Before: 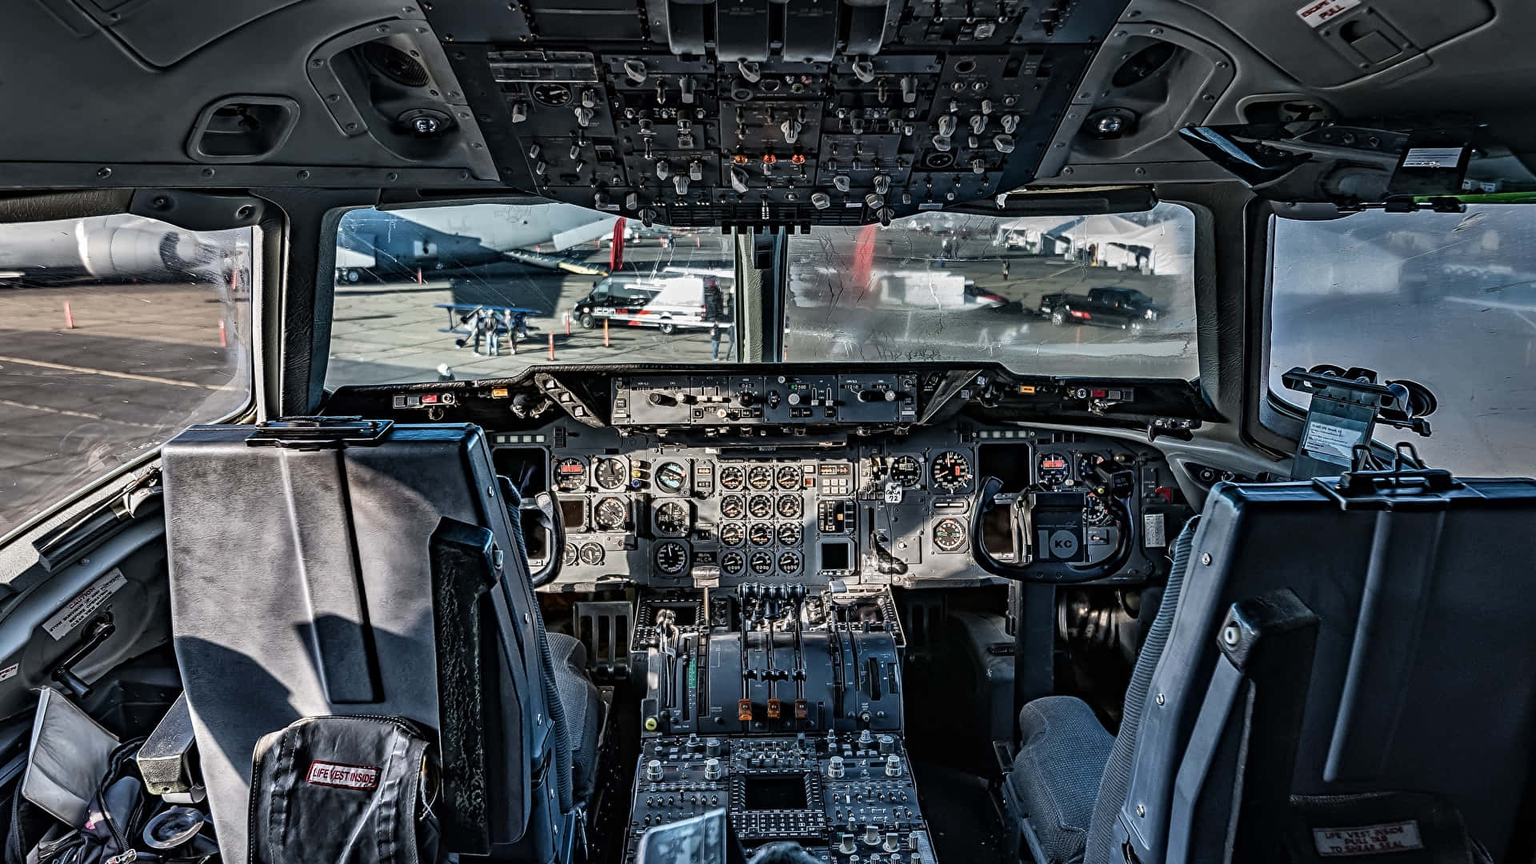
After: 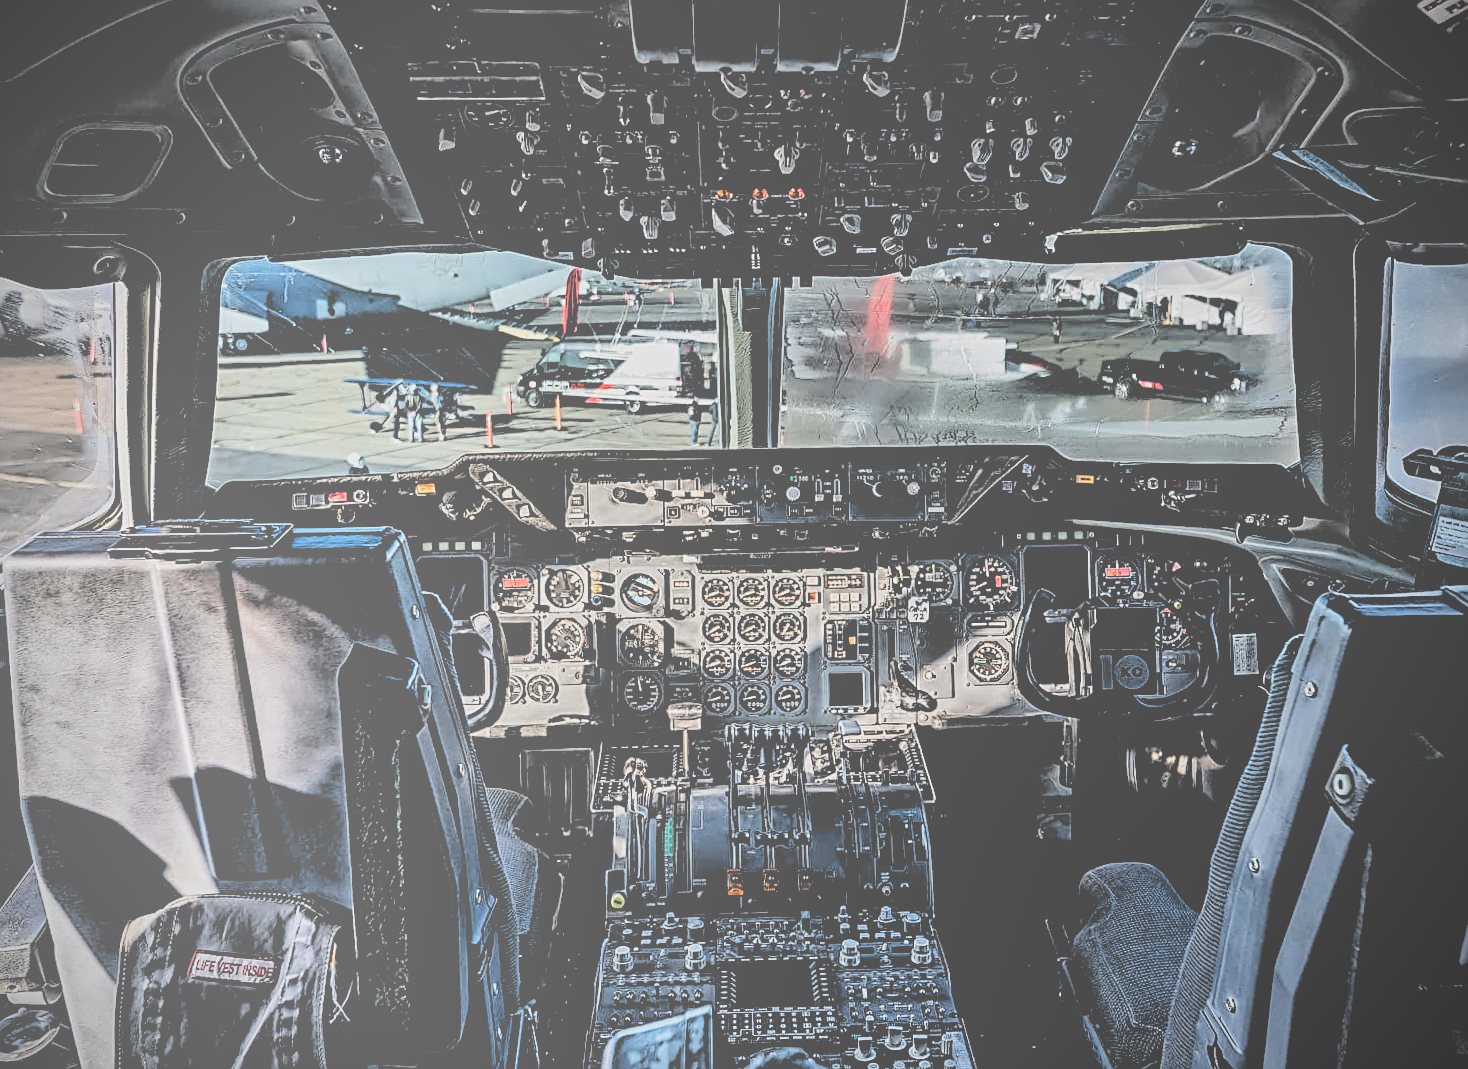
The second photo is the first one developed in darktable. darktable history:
crop: left 9.88%, right 12.664%
filmic rgb: black relative exposure -4.58 EV, white relative exposure 4.8 EV, threshold 3 EV, hardness 2.36, latitude 36.07%, contrast 1.048, highlights saturation mix 1.32%, shadows ↔ highlights balance 1.25%, color science v4 (2020), enable highlight reconstruction true
vignetting: unbound false
rotate and perspective: rotation -0.45°, automatic cropping original format, crop left 0.008, crop right 0.992, crop top 0.012, crop bottom 0.988
rgb levels: levels [[0.034, 0.472, 0.904], [0, 0.5, 1], [0, 0.5, 1]]
sharpen: on, module defaults
bloom: size 85%, threshold 5%, strength 85%
